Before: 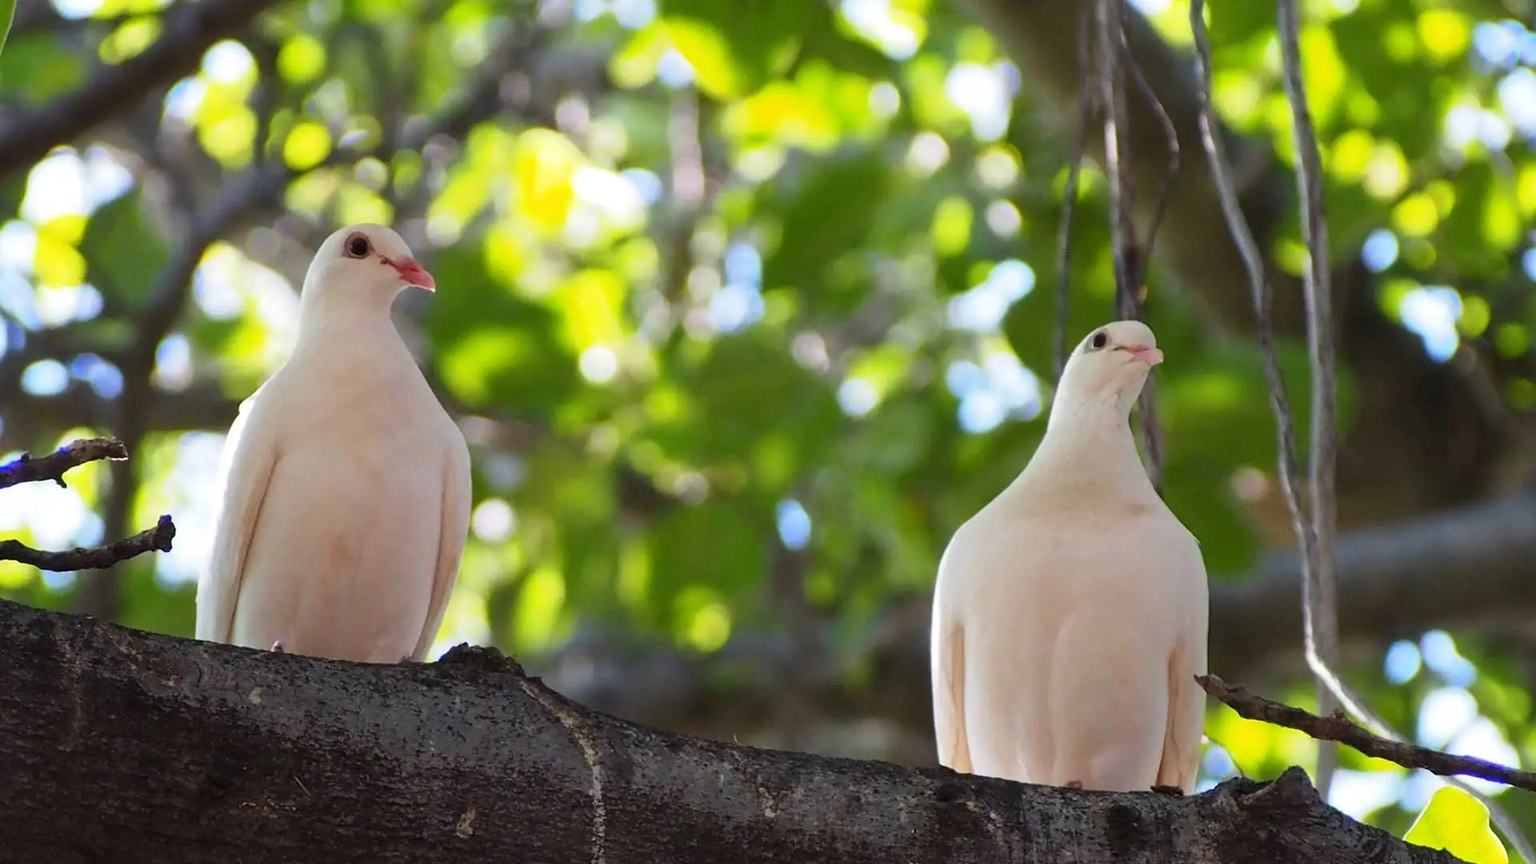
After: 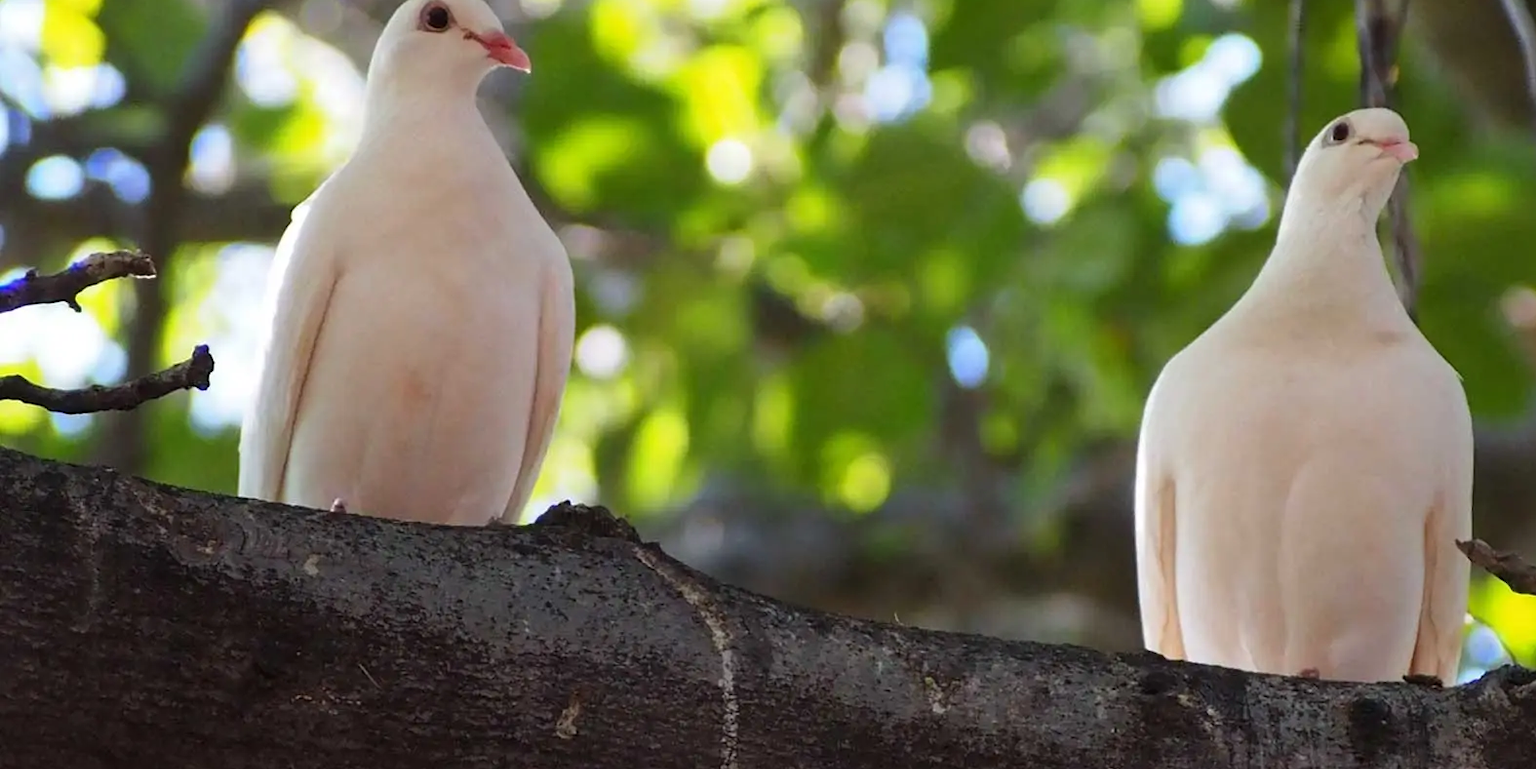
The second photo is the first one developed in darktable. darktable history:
crop: top 26.905%, right 17.953%
